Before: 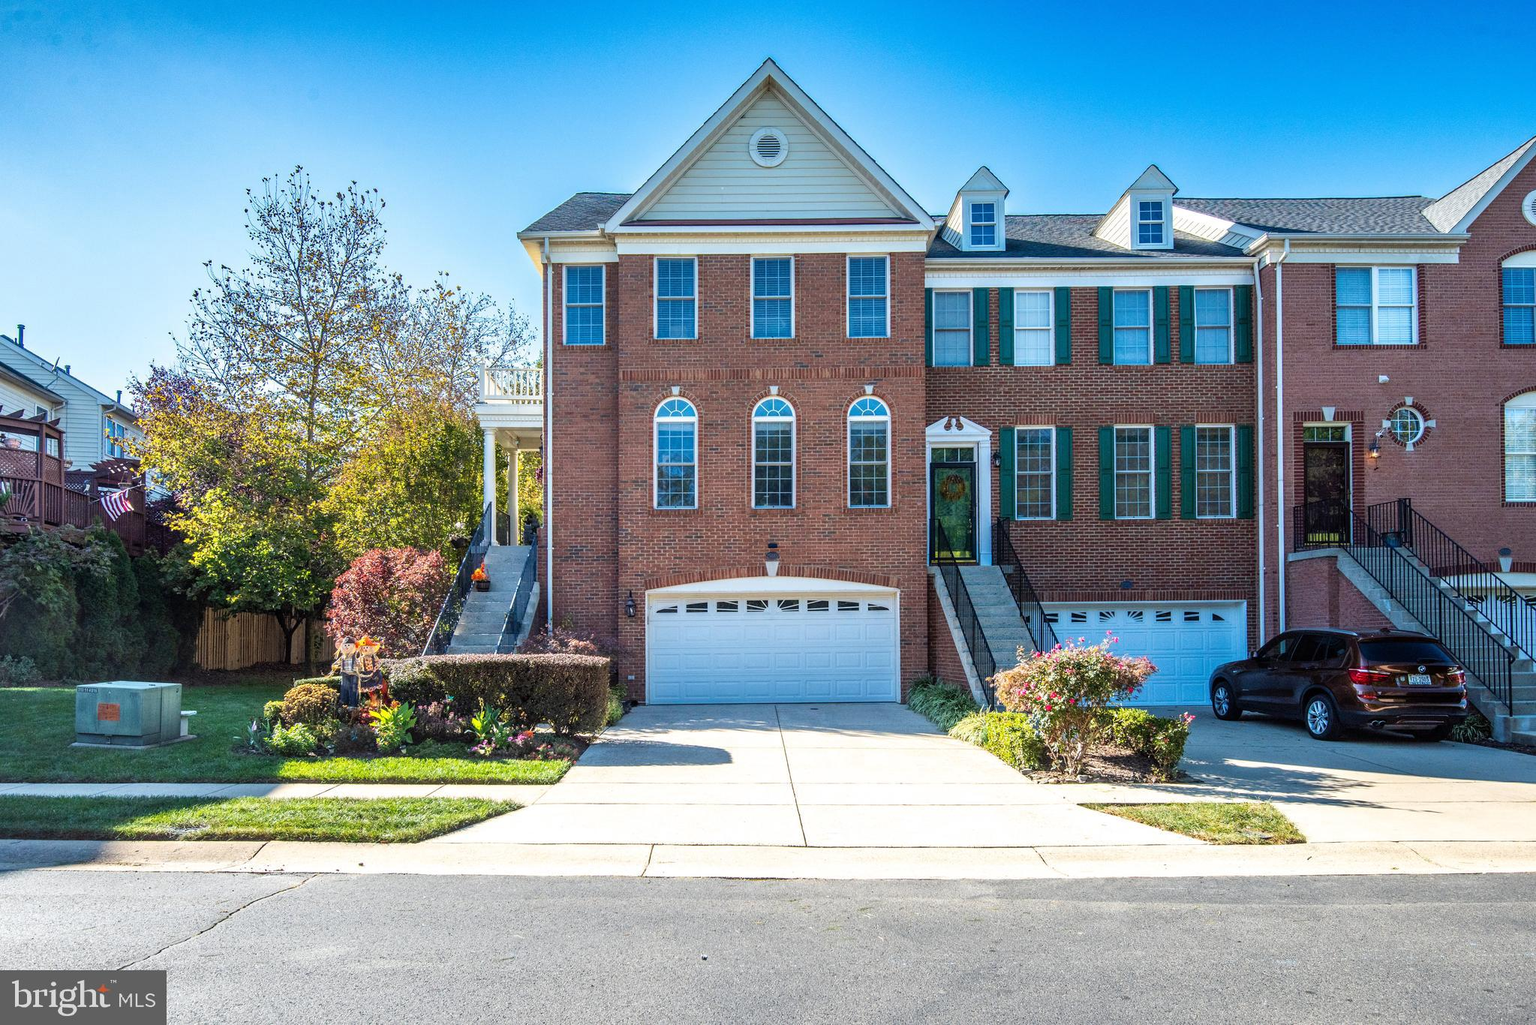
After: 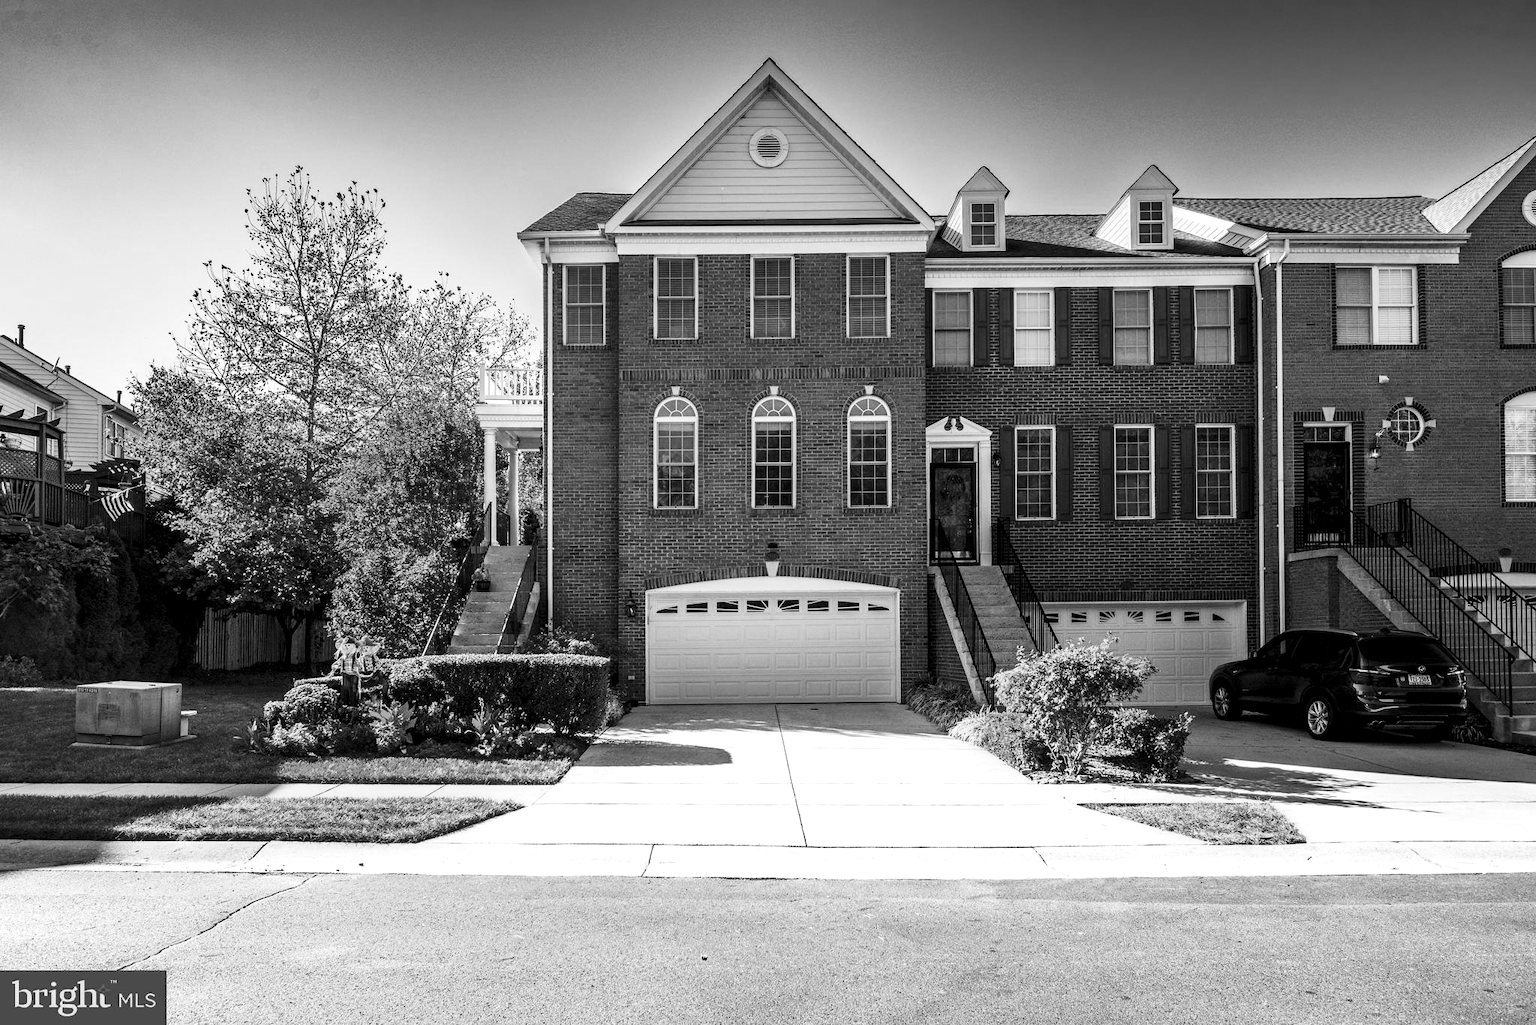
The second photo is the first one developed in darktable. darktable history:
monochrome: a -11.7, b 1.62, size 0.5, highlights 0.38
contrast brightness saturation: contrast 0.2, brightness -0.11, saturation 0.1
exposure: black level correction 0.007, exposure 0.159 EV, compensate highlight preservation false
